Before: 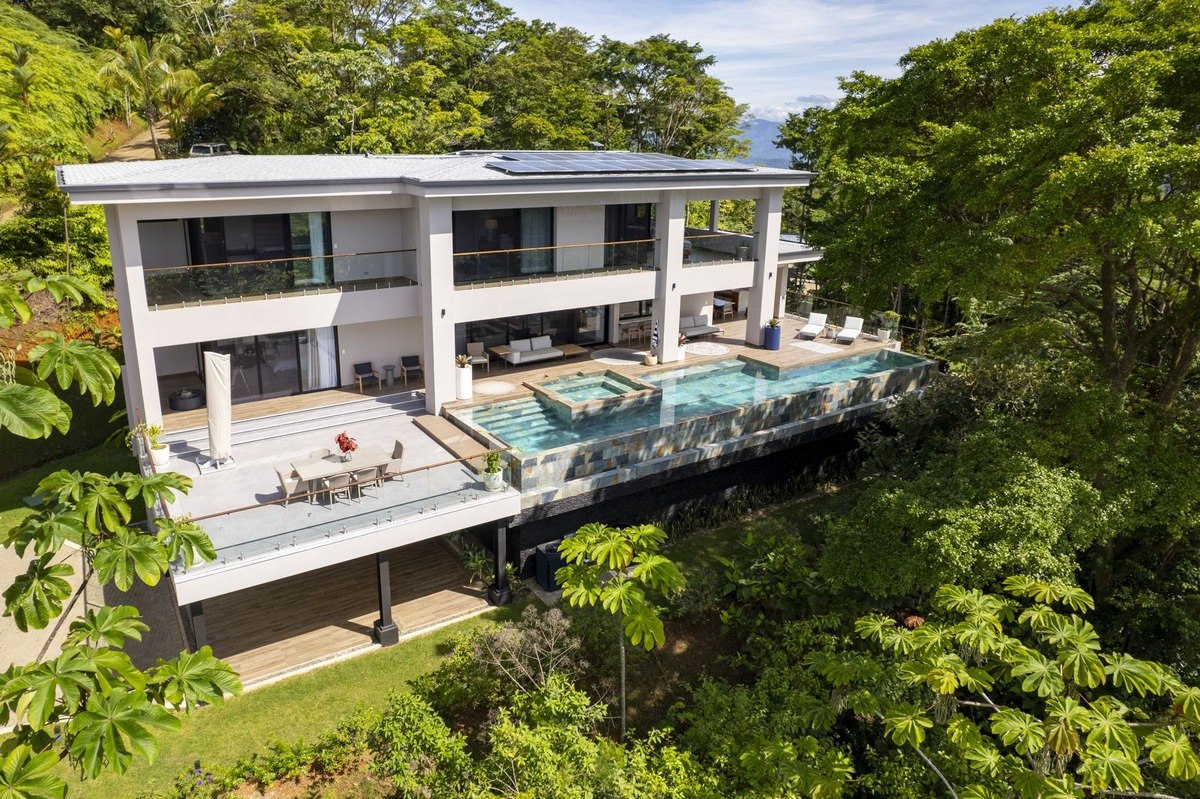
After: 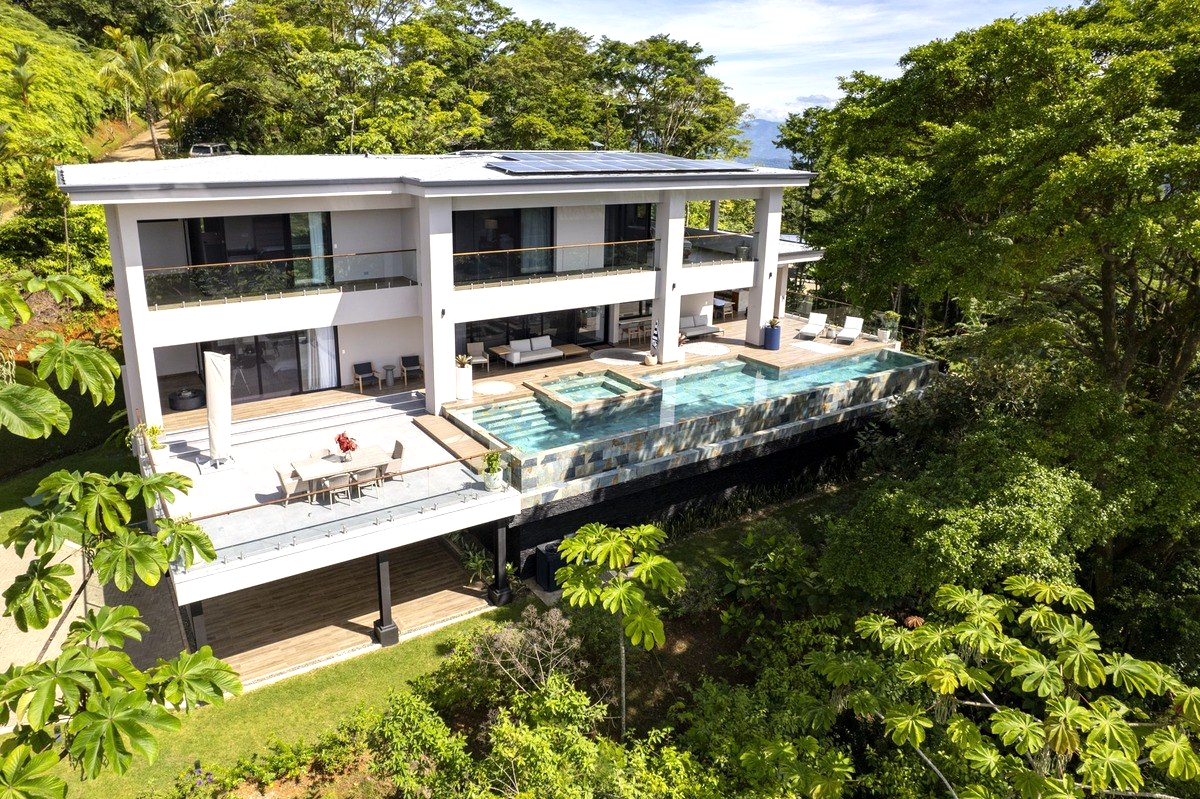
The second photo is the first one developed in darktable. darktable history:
tone equalizer: -8 EV -0.411 EV, -7 EV -0.418 EV, -6 EV -0.368 EV, -5 EV -0.195 EV, -3 EV 0.195 EV, -2 EV 0.339 EV, -1 EV 0.407 EV, +0 EV 0.413 EV, mask exposure compensation -0.513 EV
